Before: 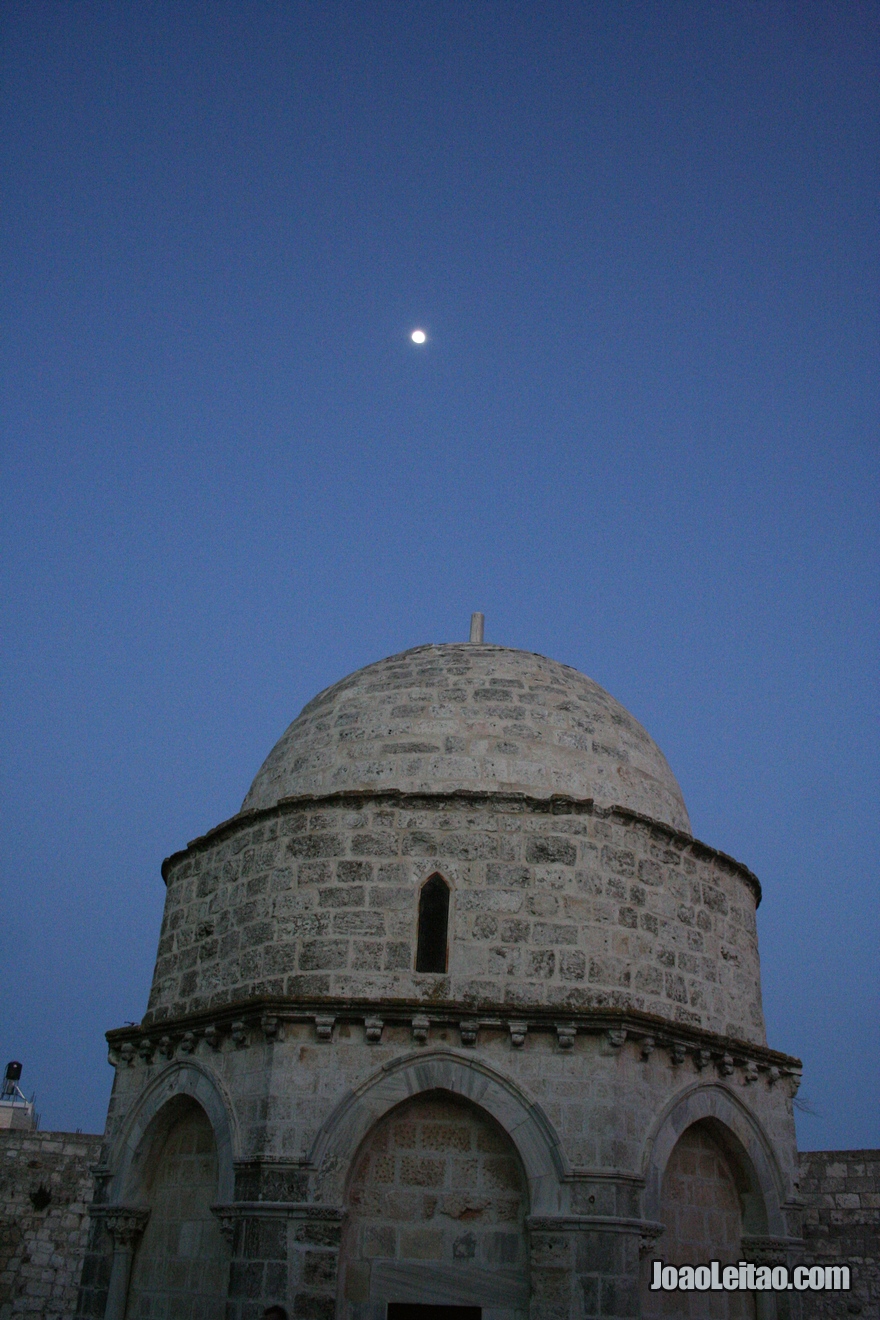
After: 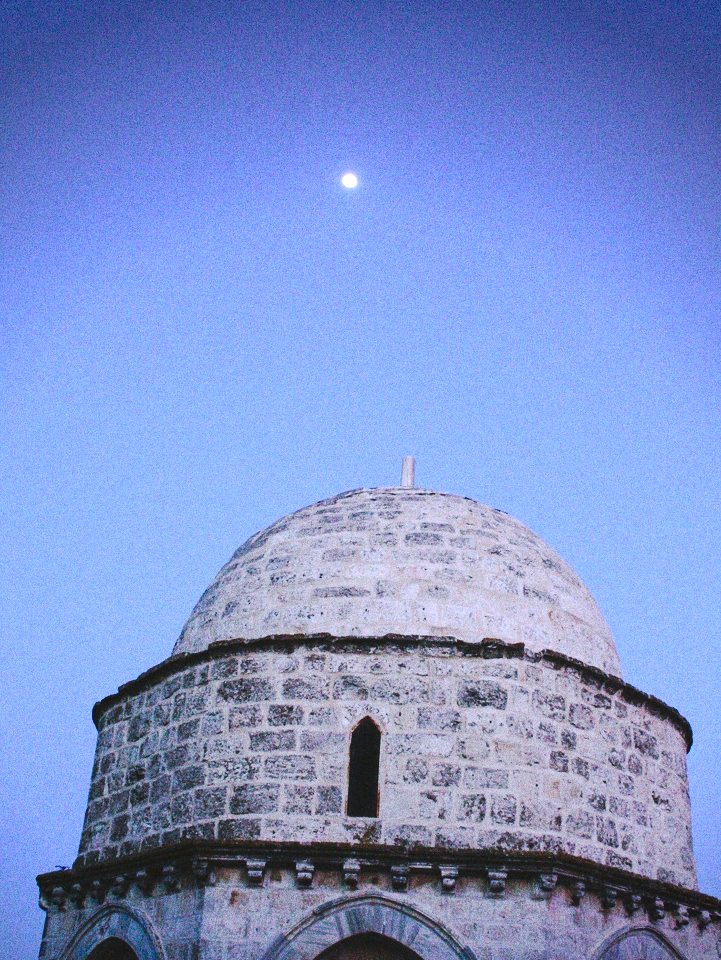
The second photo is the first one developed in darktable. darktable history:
vignetting: brightness -0.629, saturation -0.007, center (-0.028, 0.239)
contrast brightness saturation: contrast 0.13, brightness -0.05, saturation 0.16
tone curve: curves: ch0 [(0, 0) (0.003, 0.062) (0.011, 0.07) (0.025, 0.083) (0.044, 0.094) (0.069, 0.105) (0.1, 0.117) (0.136, 0.136) (0.177, 0.164) (0.224, 0.201) (0.277, 0.256) (0.335, 0.335) (0.399, 0.424) (0.468, 0.529) (0.543, 0.641) (0.623, 0.725) (0.709, 0.787) (0.801, 0.849) (0.898, 0.917) (1, 1)], preserve colors none
grain: coarseness 0.09 ISO, strength 40%
crop: left 7.856%, top 11.836%, right 10.12%, bottom 15.387%
color calibration: output R [1.063, -0.012, -0.003, 0], output B [-0.079, 0.047, 1, 0], illuminant custom, x 0.389, y 0.387, temperature 3838.64 K
exposure: black level correction 0, exposure 1.3 EV, compensate highlight preservation false
white balance: red 1.009, blue 1.027
